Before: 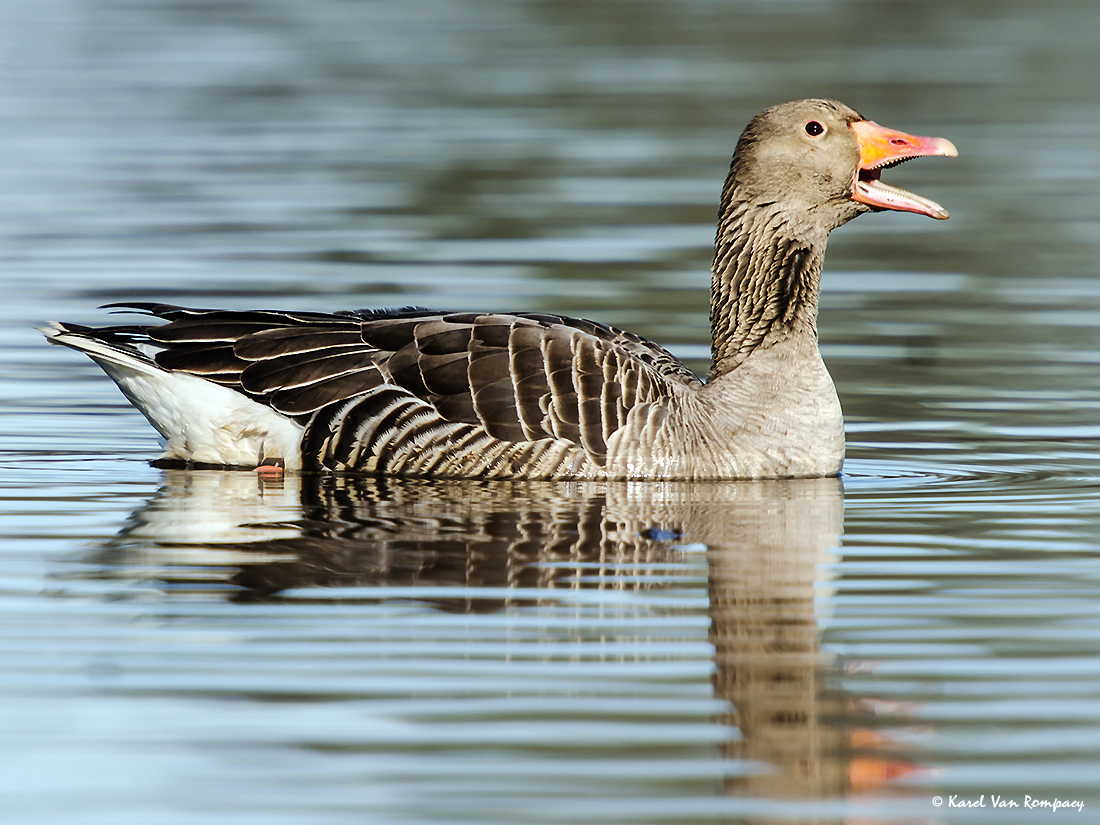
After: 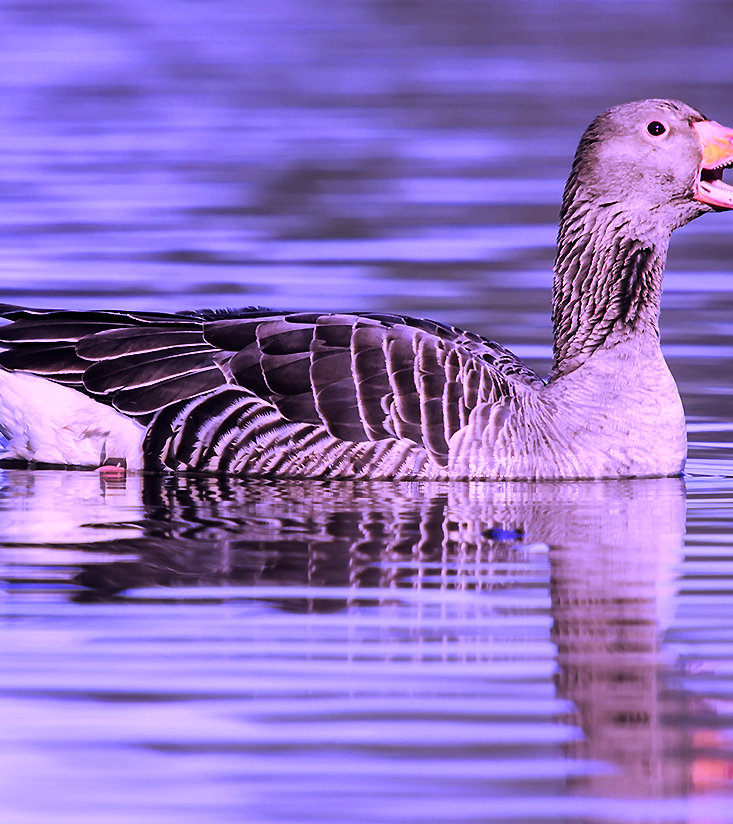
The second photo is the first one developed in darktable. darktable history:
crop and rotate: left 14.385%, right 18.948%
color calibration: illuminant custom, x 0.379, y 0.481, temperature 4443.07 K
color balance rgb: shadows fall-off 101%, linear chroma grading › mid-tones 7.63%, perceptual saturation grading › mid-tones 11.68%, mask middle-gray fulcrum 22.45%, global vibrance 10.11%, saturation formula JzAzBz (2021)
